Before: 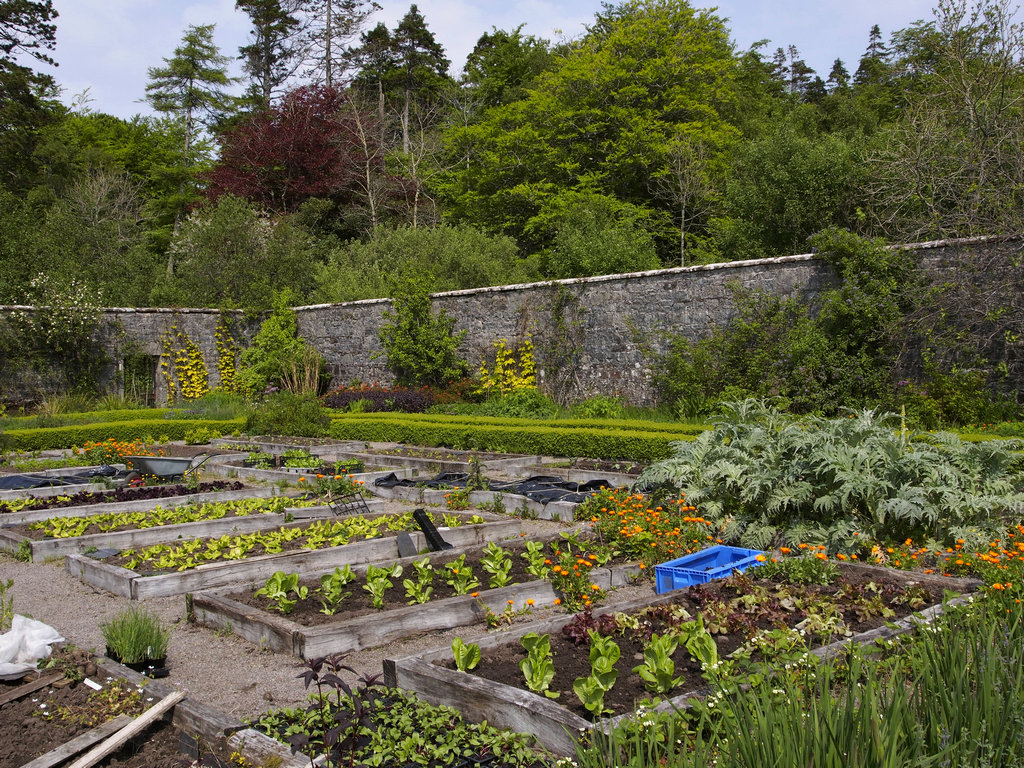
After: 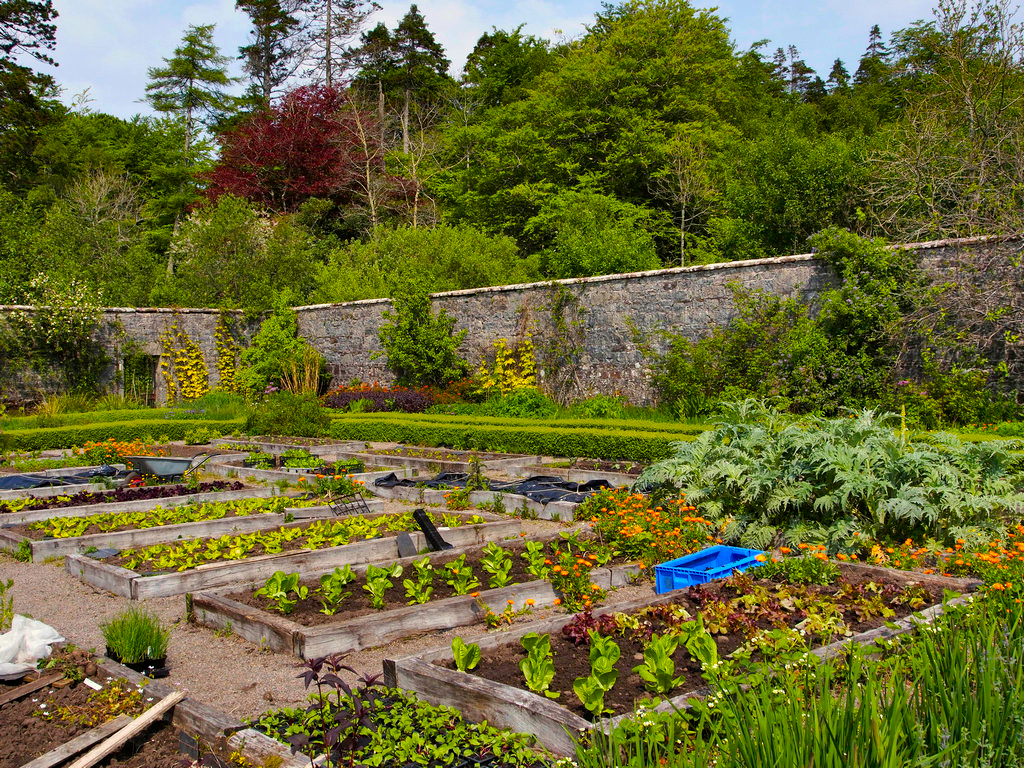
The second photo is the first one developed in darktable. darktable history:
shadows and highlights: shadows 76.37, highlights -25.99, soften with gaussian
exposure: compensate highlight preservation false
color balance rgb: highlights gain › luminance 5.704%, highlights gain › chroma 2.588%, highlights gain › hue 93.07°, linear chroma grading › global chroma 14.835%, perceptual saturation grading › global saturation 30.793%
